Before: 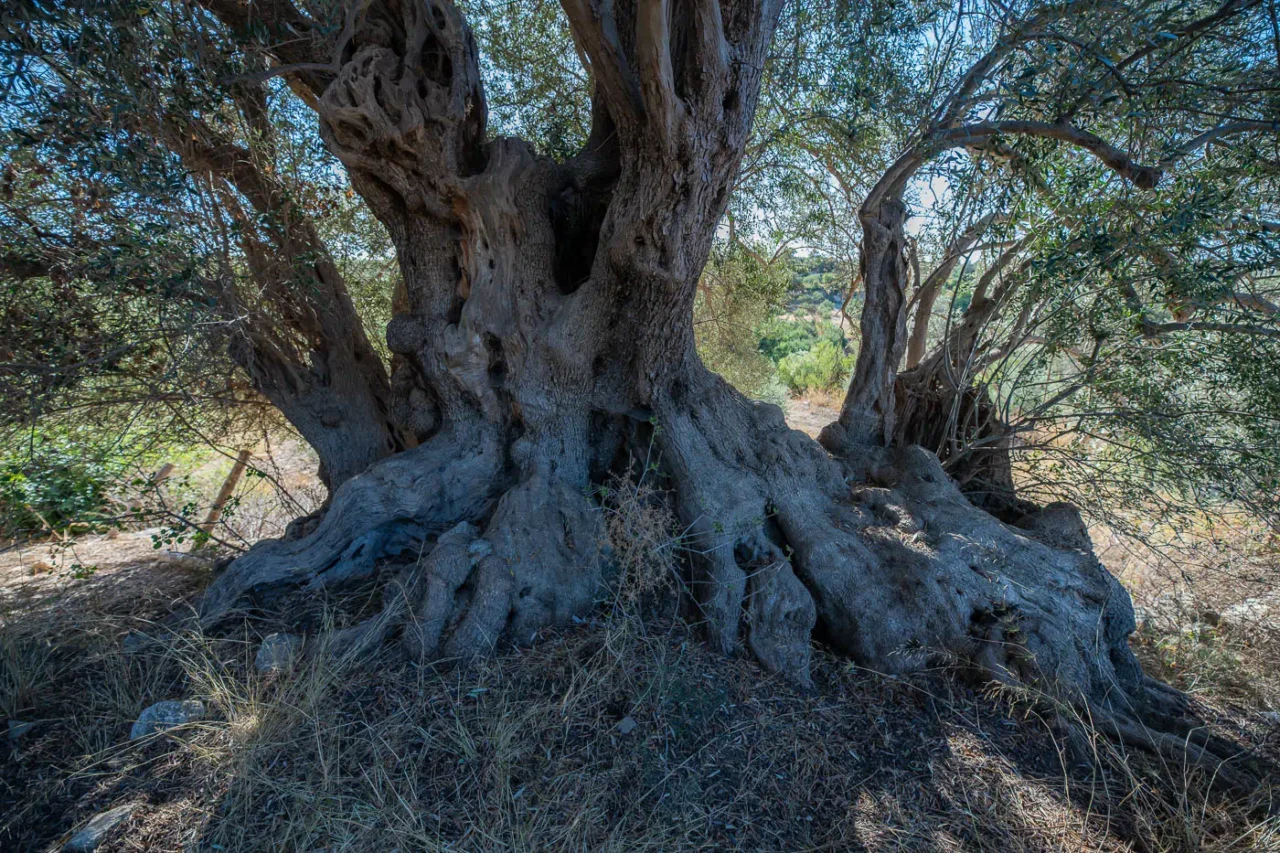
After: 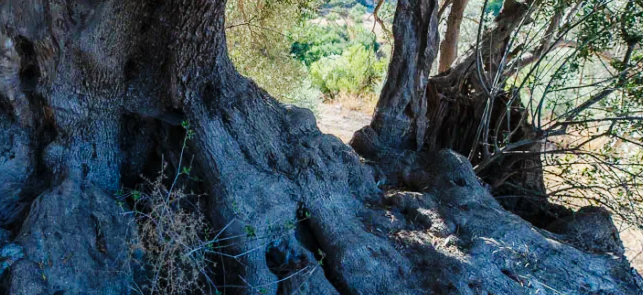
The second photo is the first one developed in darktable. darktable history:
crop: left 36.607%, top 34.735%, right 13.146%, bottom 30.611%
base curve: curves: ch0 [(0, 0) (0.036, 0.025) (0.121, 0.166) (0.206, 0.329) (0.605, 0.79) (1, 1)], preserve colors none
